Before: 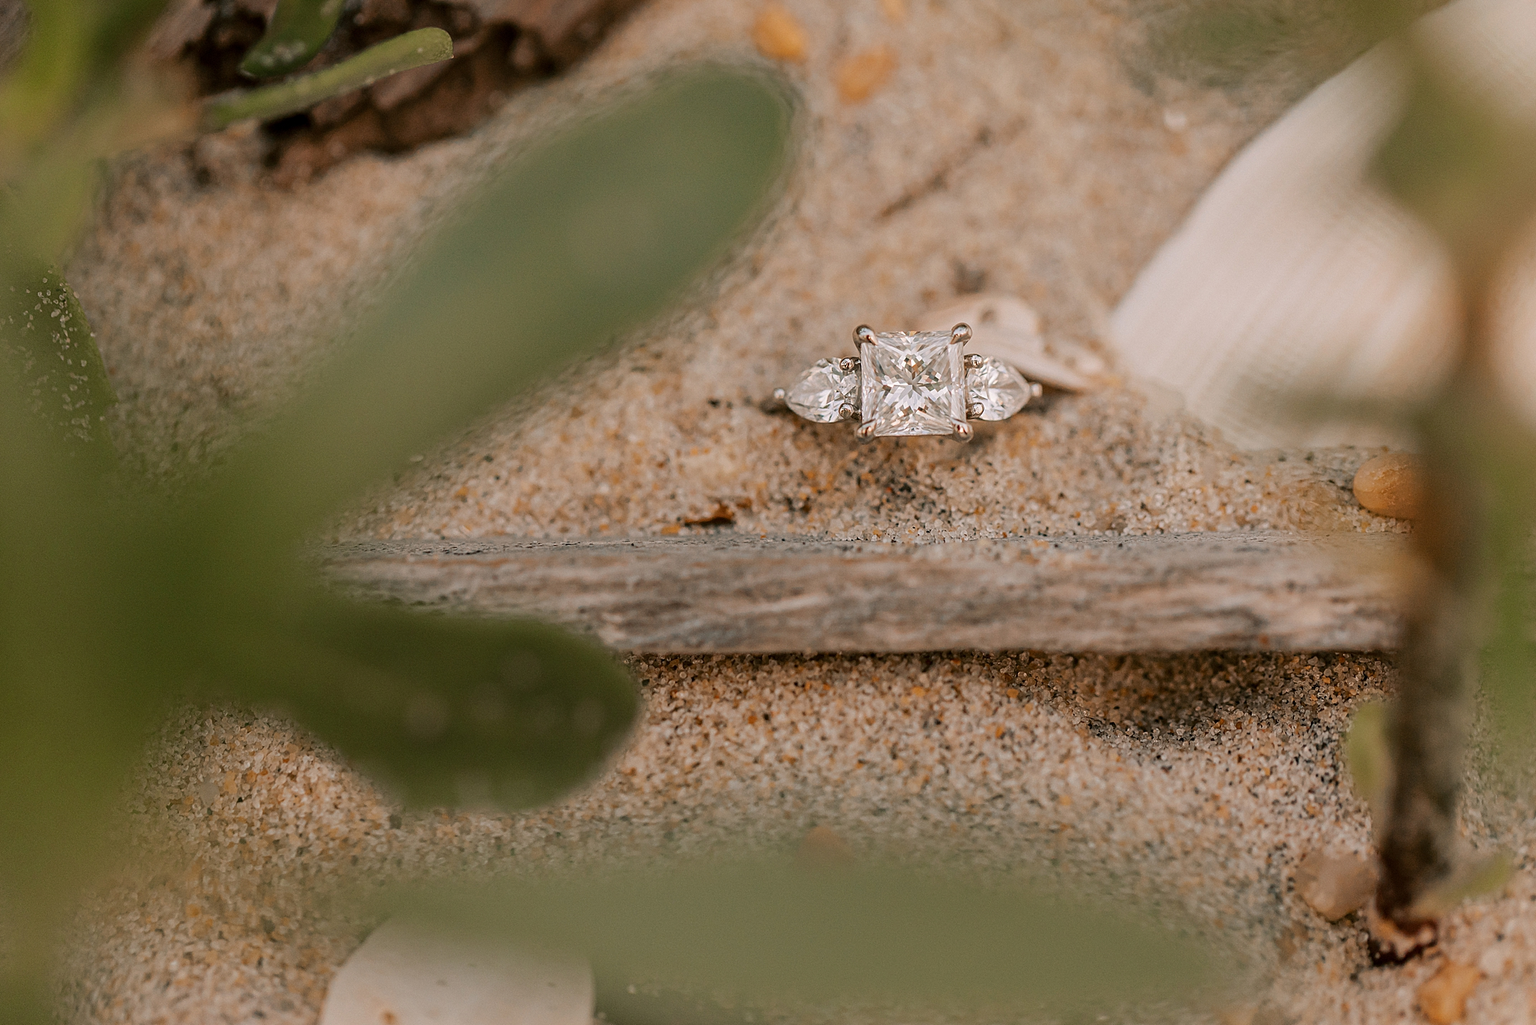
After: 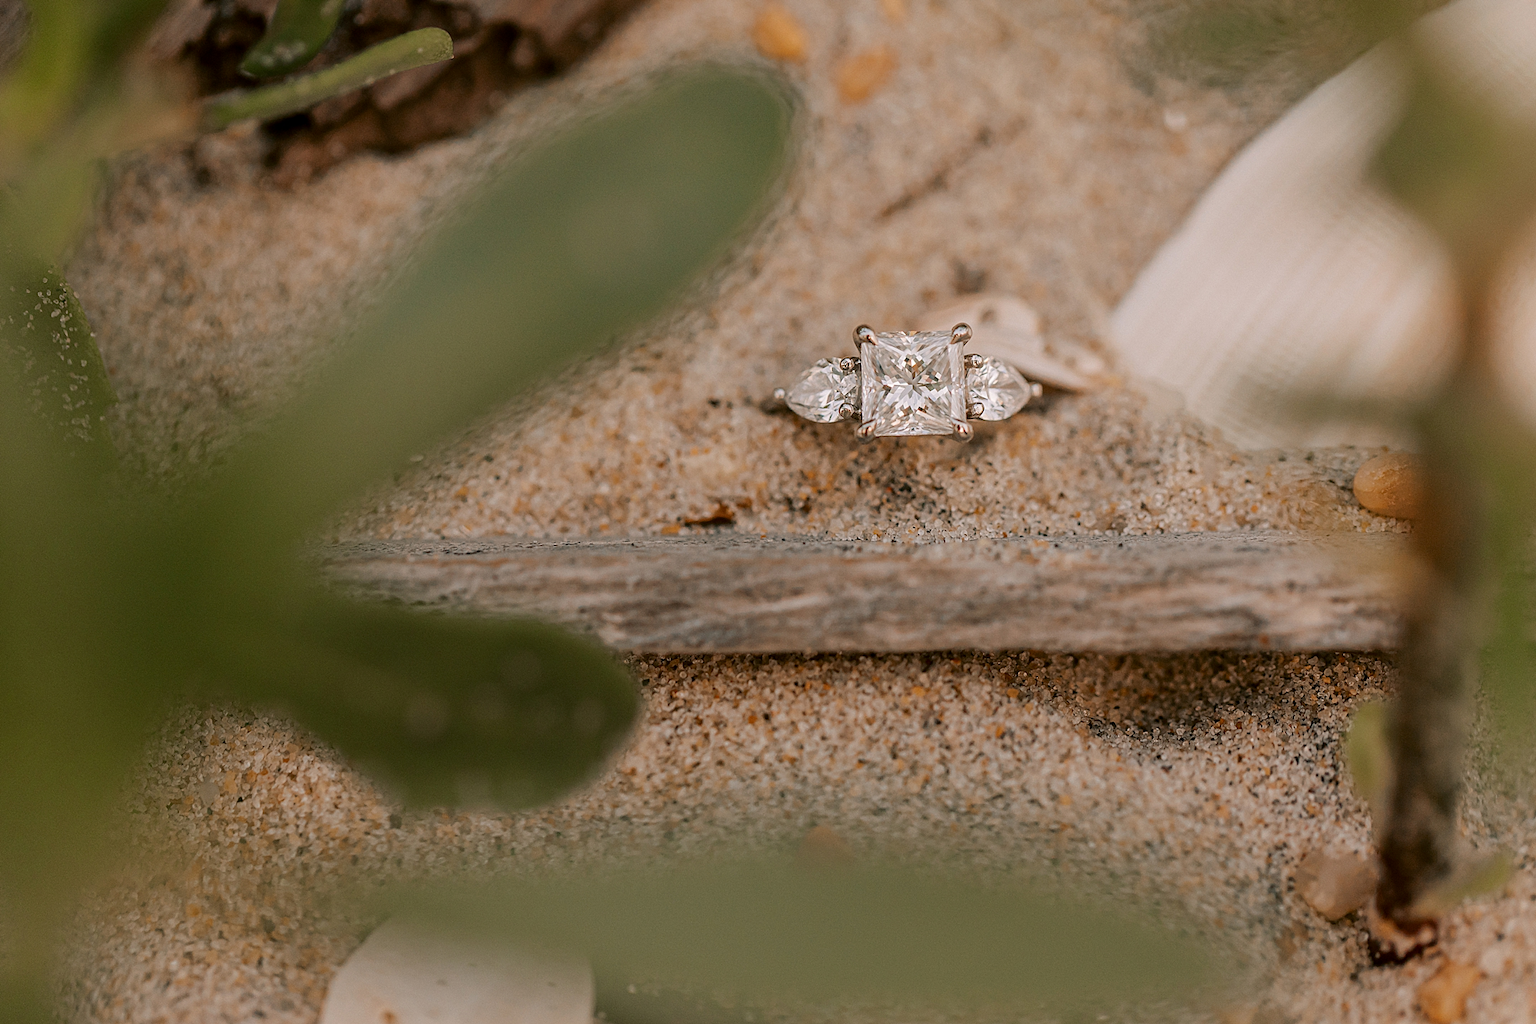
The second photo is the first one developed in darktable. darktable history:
contrast brightness saturation: contrast 0.03, brightness -0.04
levels: levels [0, 0.498, 1]
